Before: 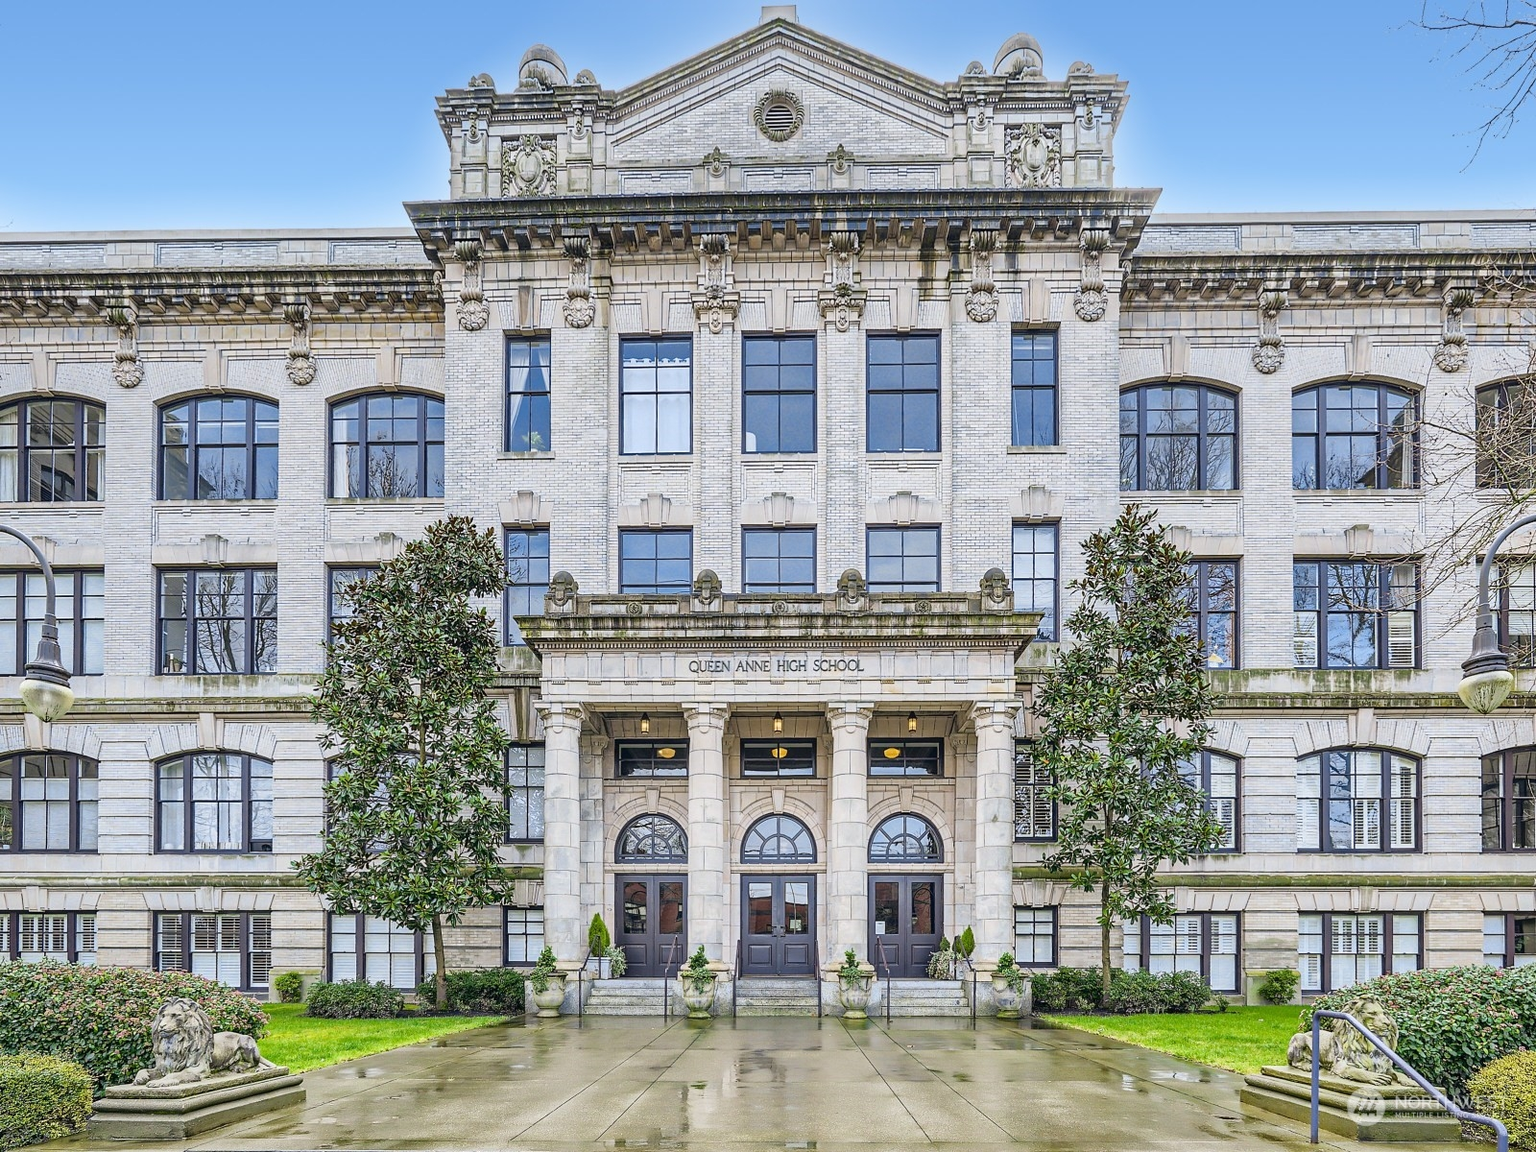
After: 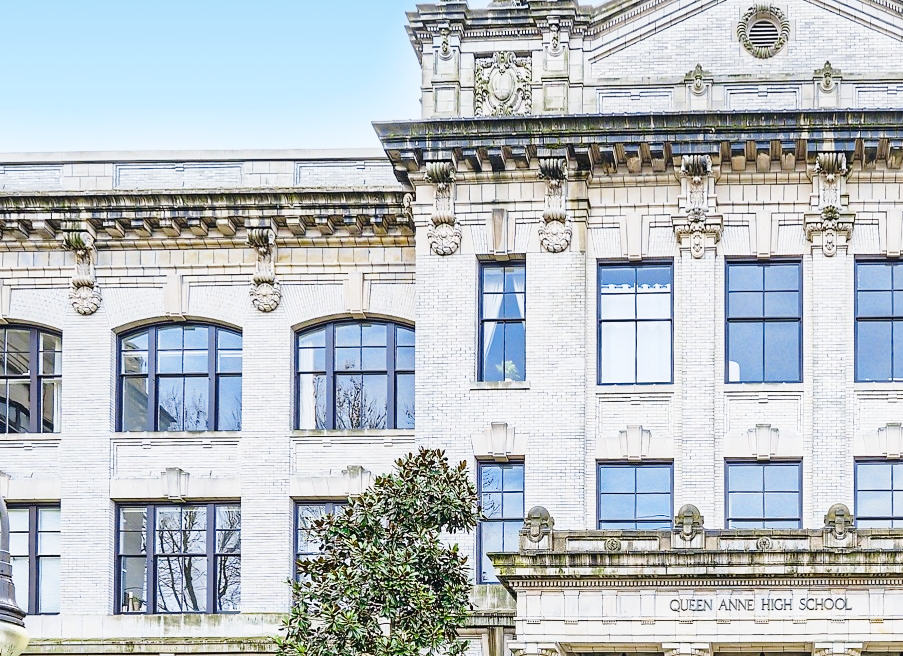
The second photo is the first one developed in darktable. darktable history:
base curve: curves: ch0 [(0, 0) (0.028, 0.03) (0.121, 0.232) (0.46, 0.748) (0.859, 0.968) (1, 1)], preserve colors none
crop and rotate: left 3.055%, top 7.43%, right 40.487%, bottom 37.851%
